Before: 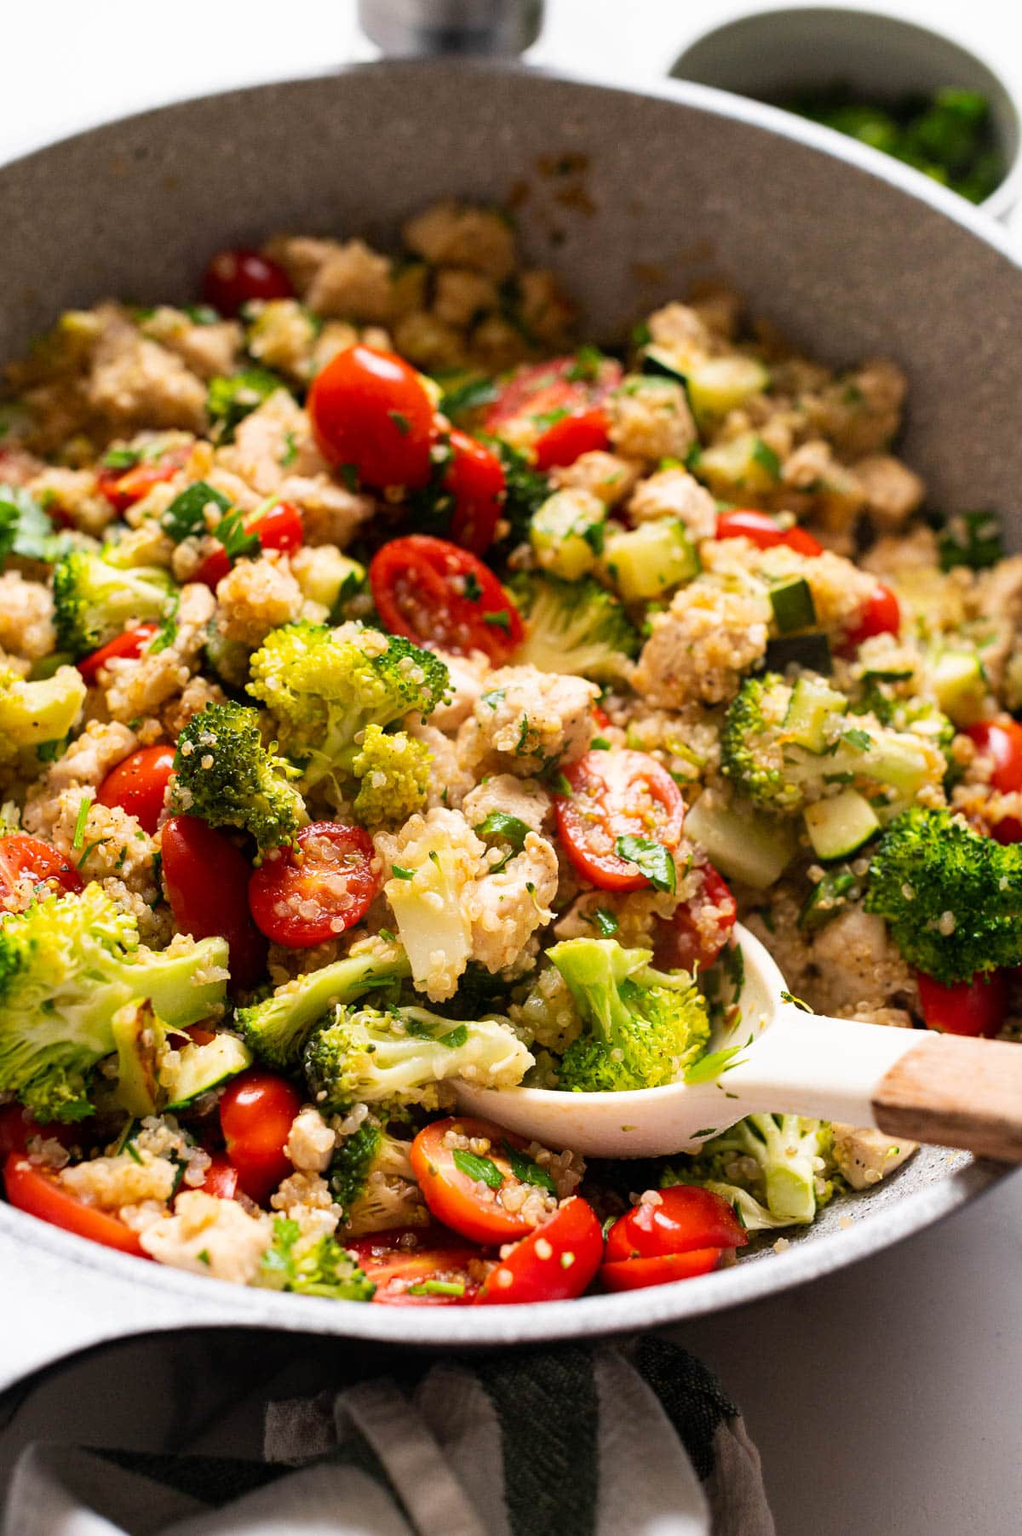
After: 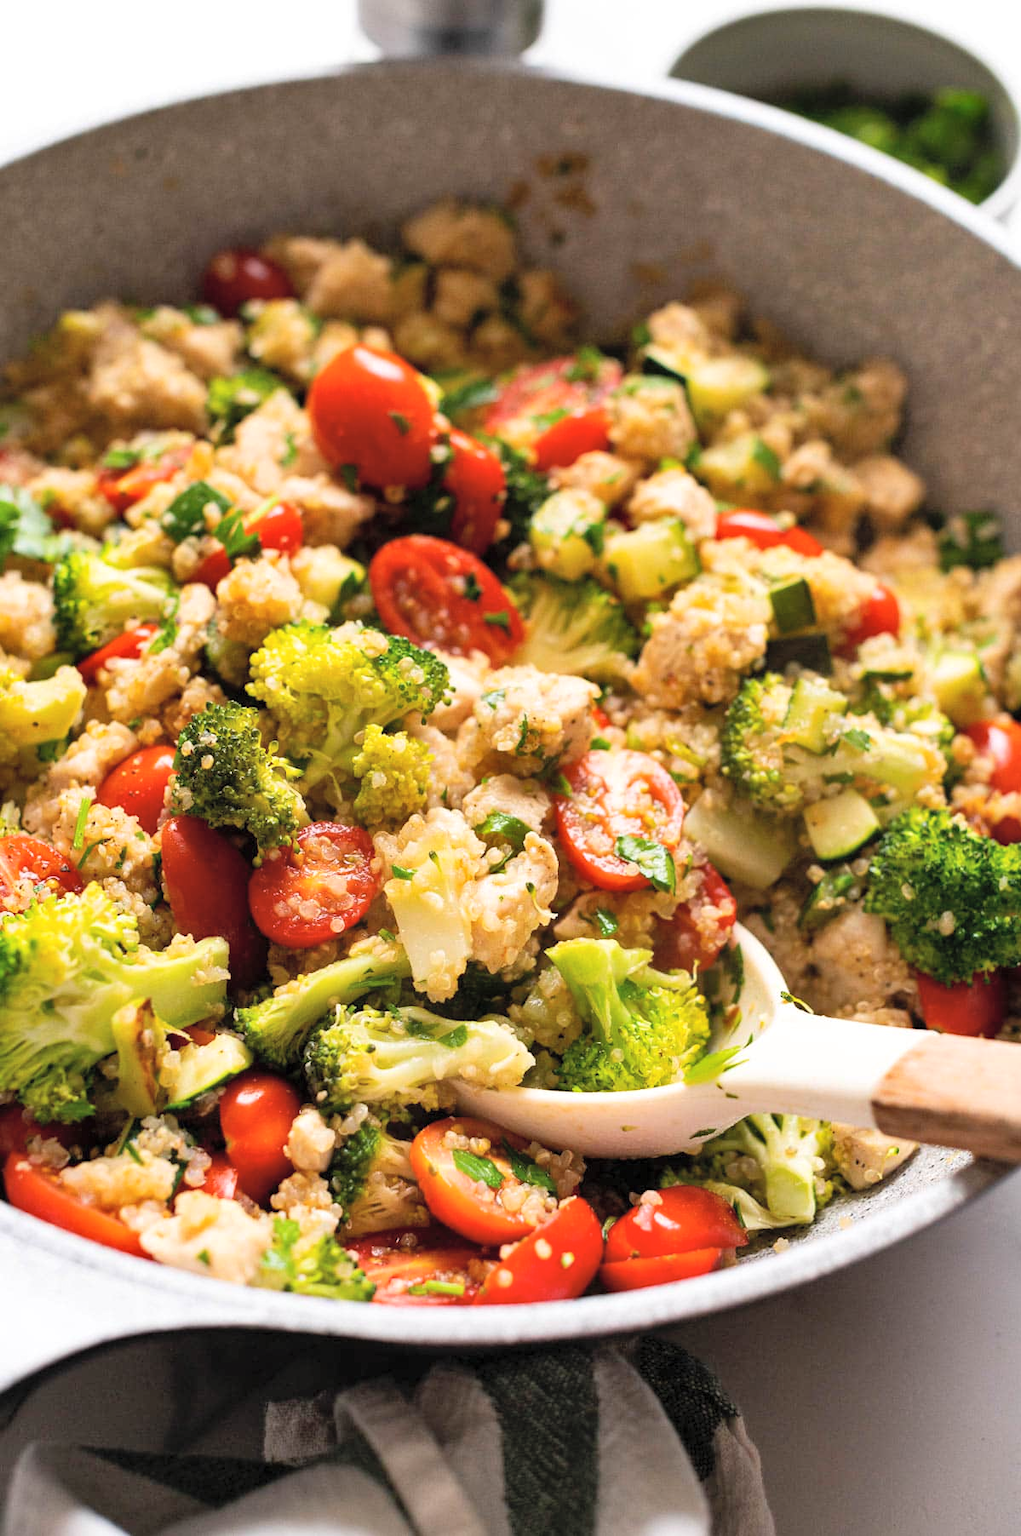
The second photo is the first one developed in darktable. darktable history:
contrast brightness saturation: brightness 0.15
shadows and highlights: white point adjustment 1, soften with gaussian
